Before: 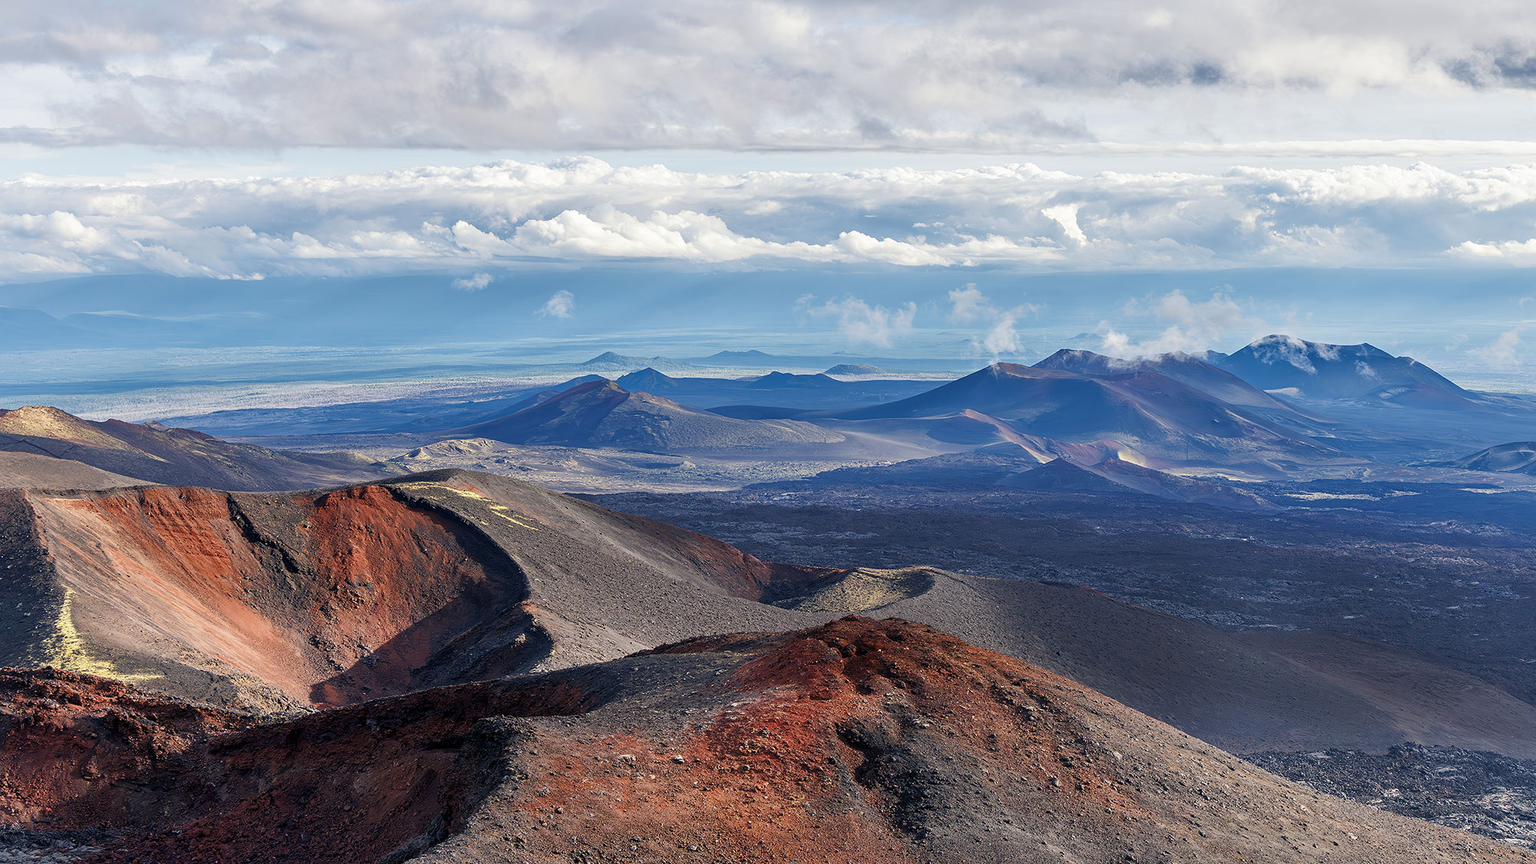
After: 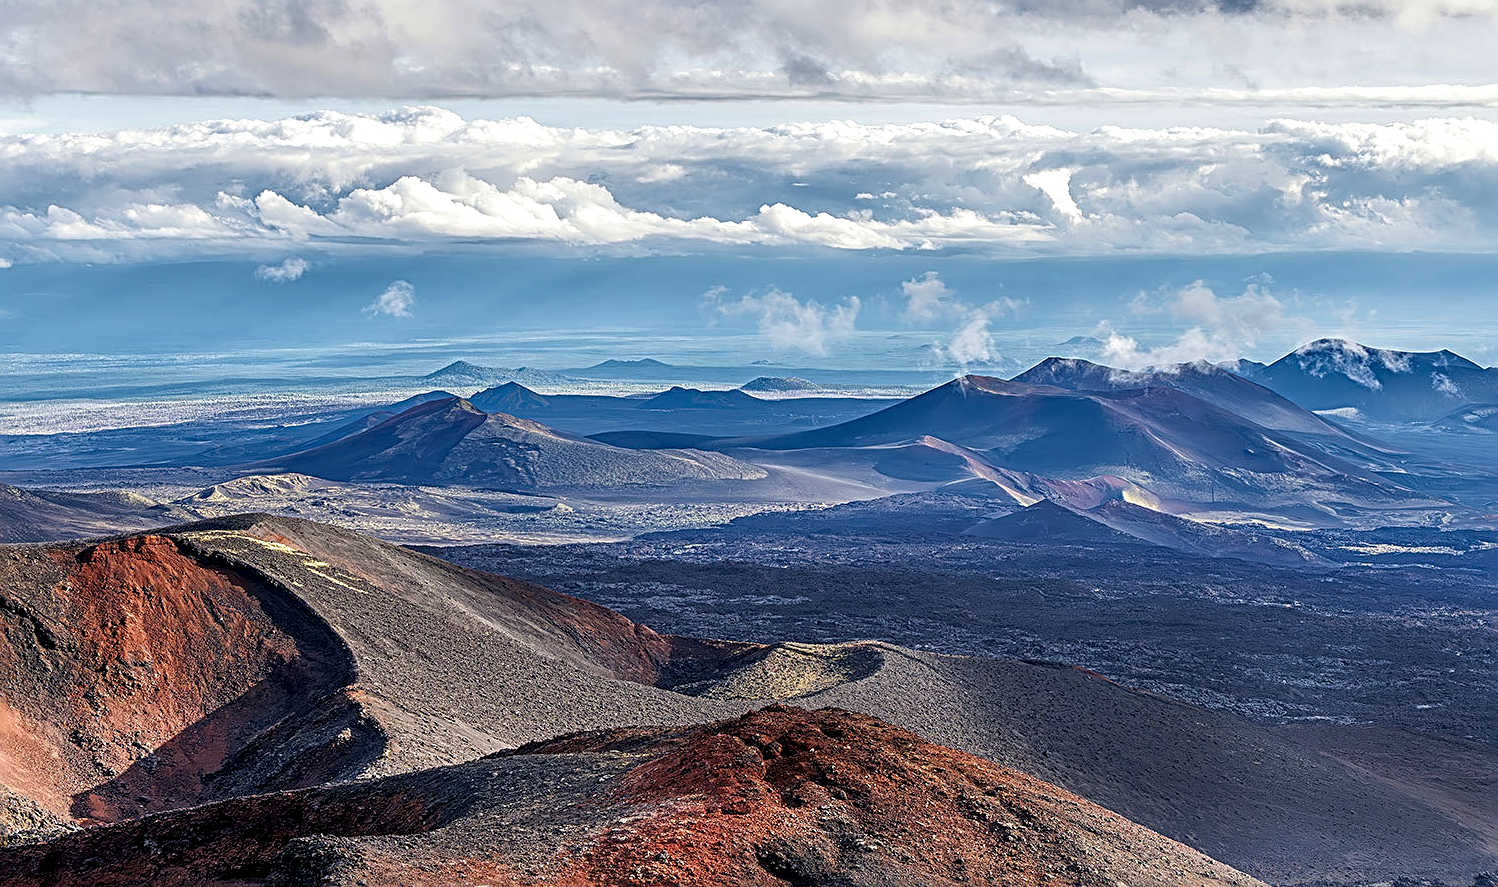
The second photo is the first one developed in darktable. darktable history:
sharpen: radius 3.043, amount 0.767
crop: left 16.684%, top 8.643%, right 8.397%, bottom 12.46%
velvia: strength 14.79%
shadows and highlights: shadows 37.15, highlights -26.87, soften with gaussian
local contrast: highlights 39%, shadows 63%, detail 137%, midtone range 0.509
tone equalizer: on, module defaults
